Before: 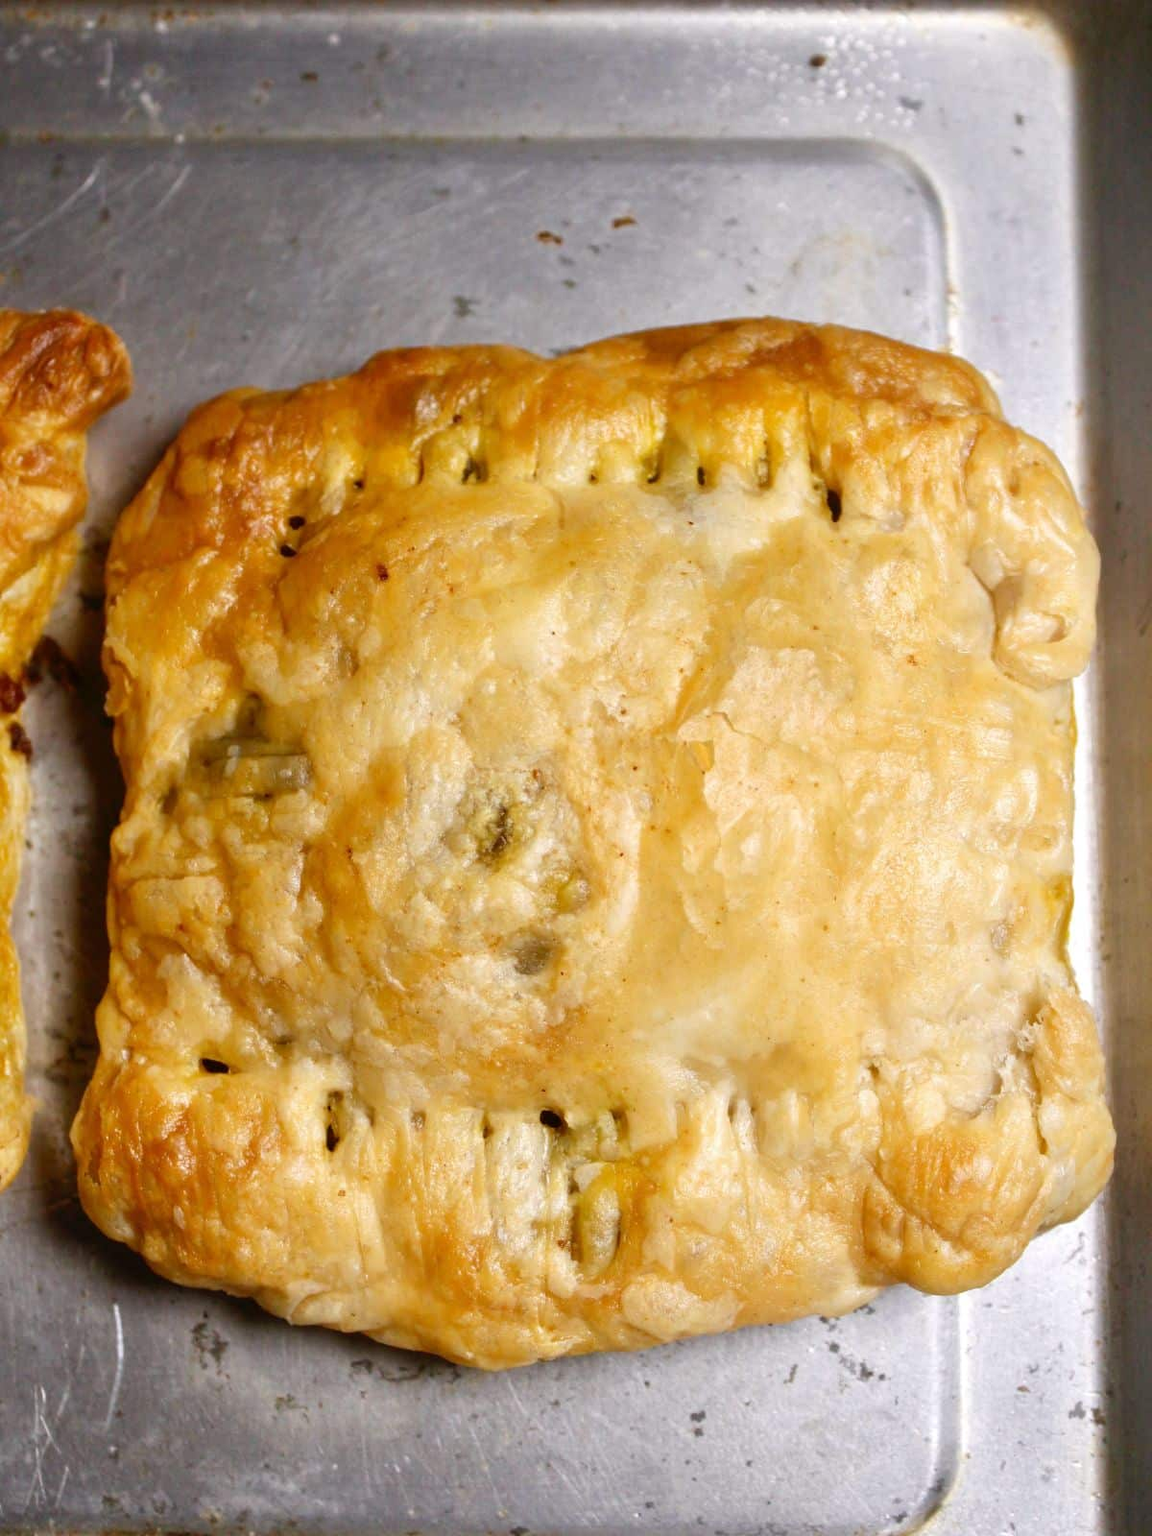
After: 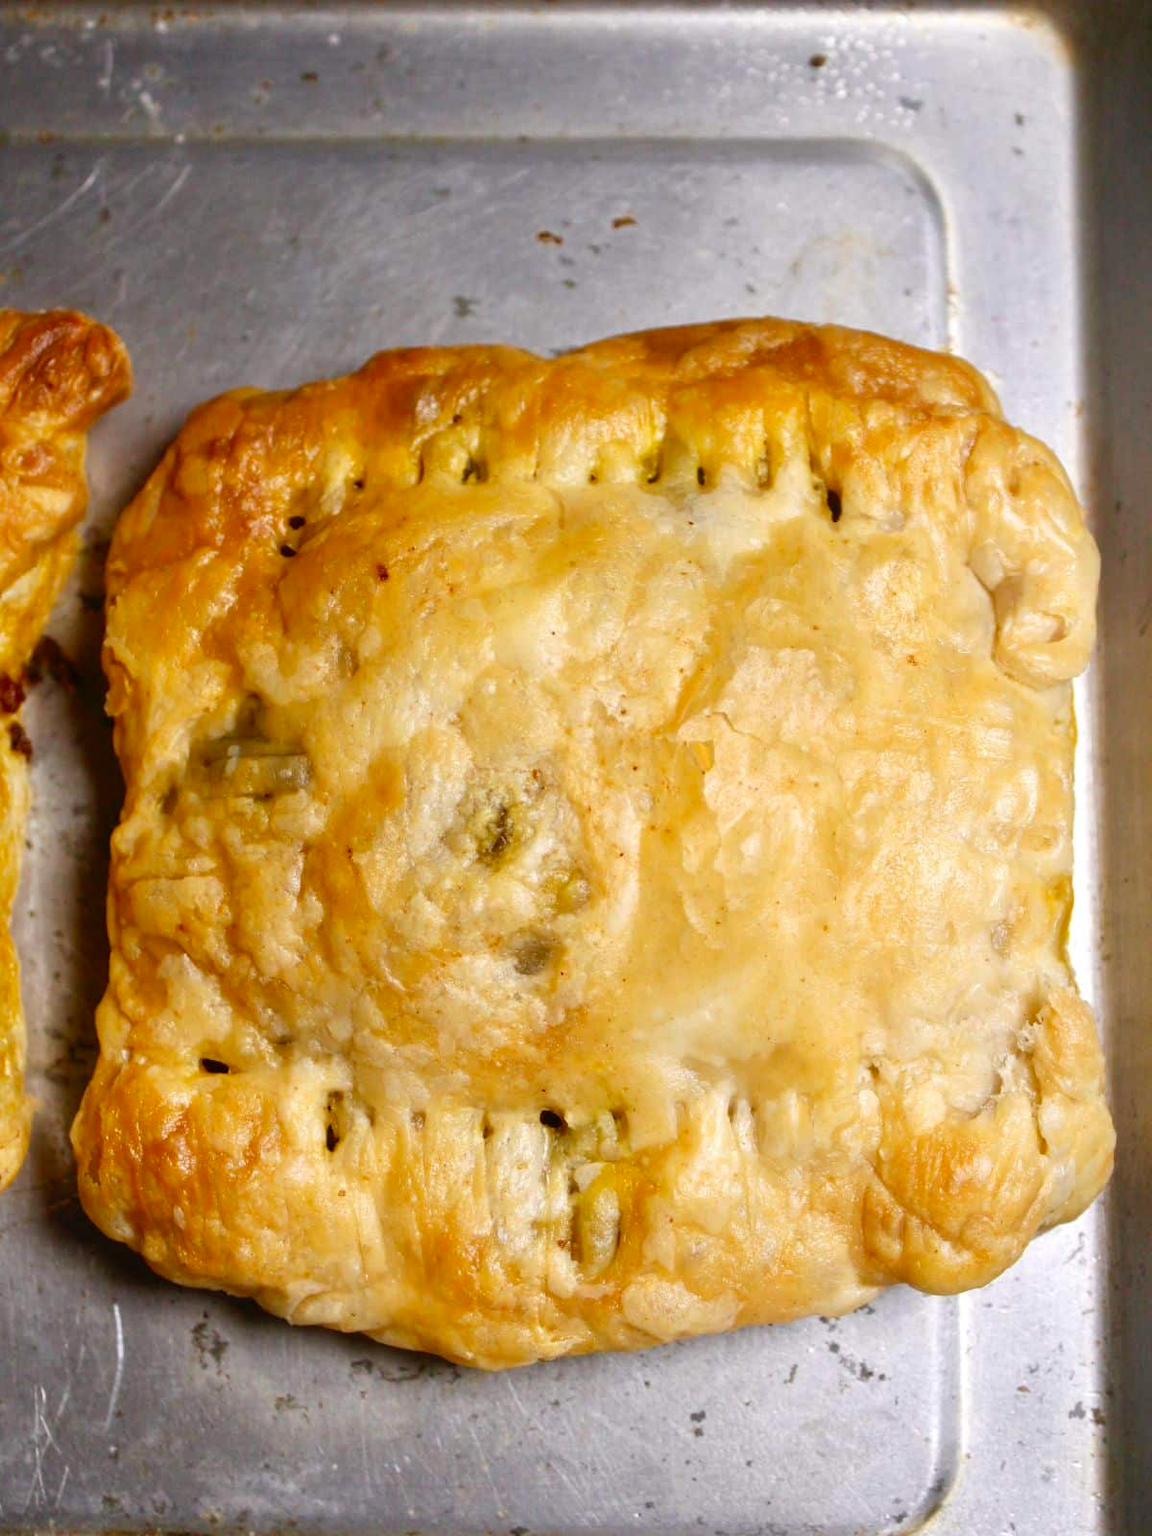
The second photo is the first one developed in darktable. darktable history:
color correction: highlights b* -0.005, saturation 1.12
